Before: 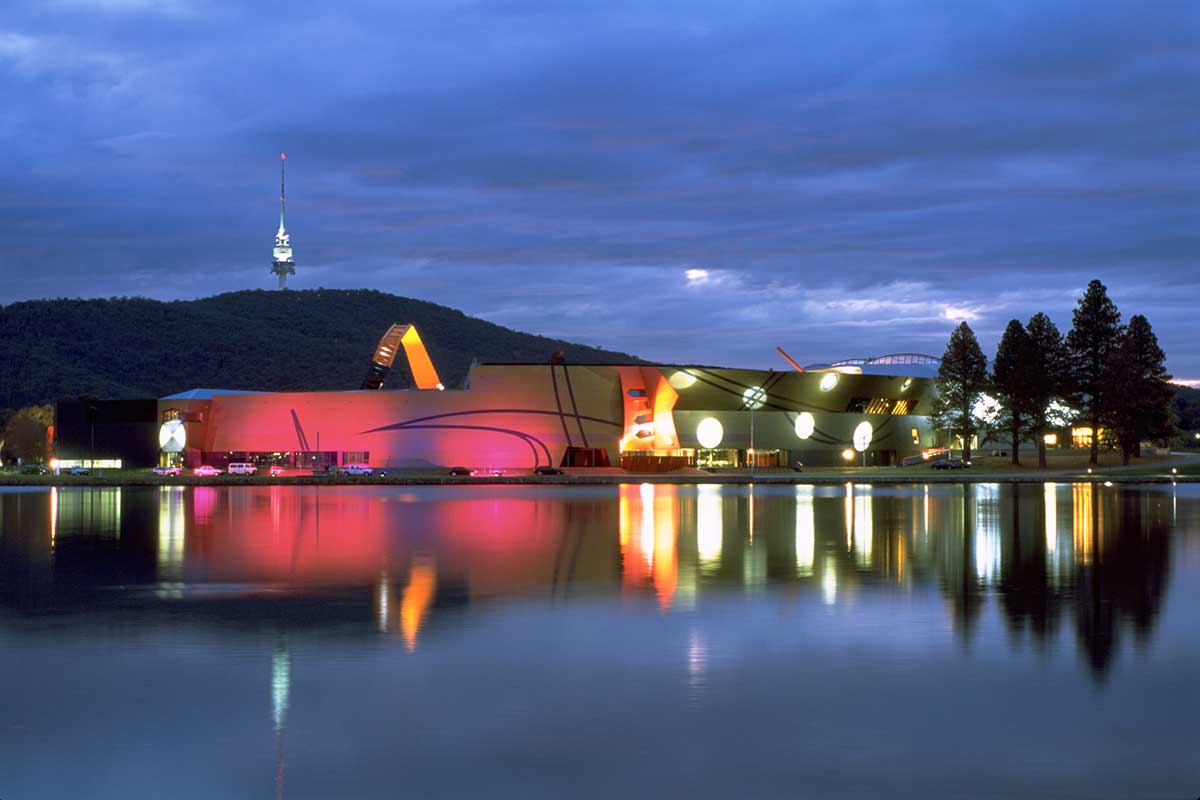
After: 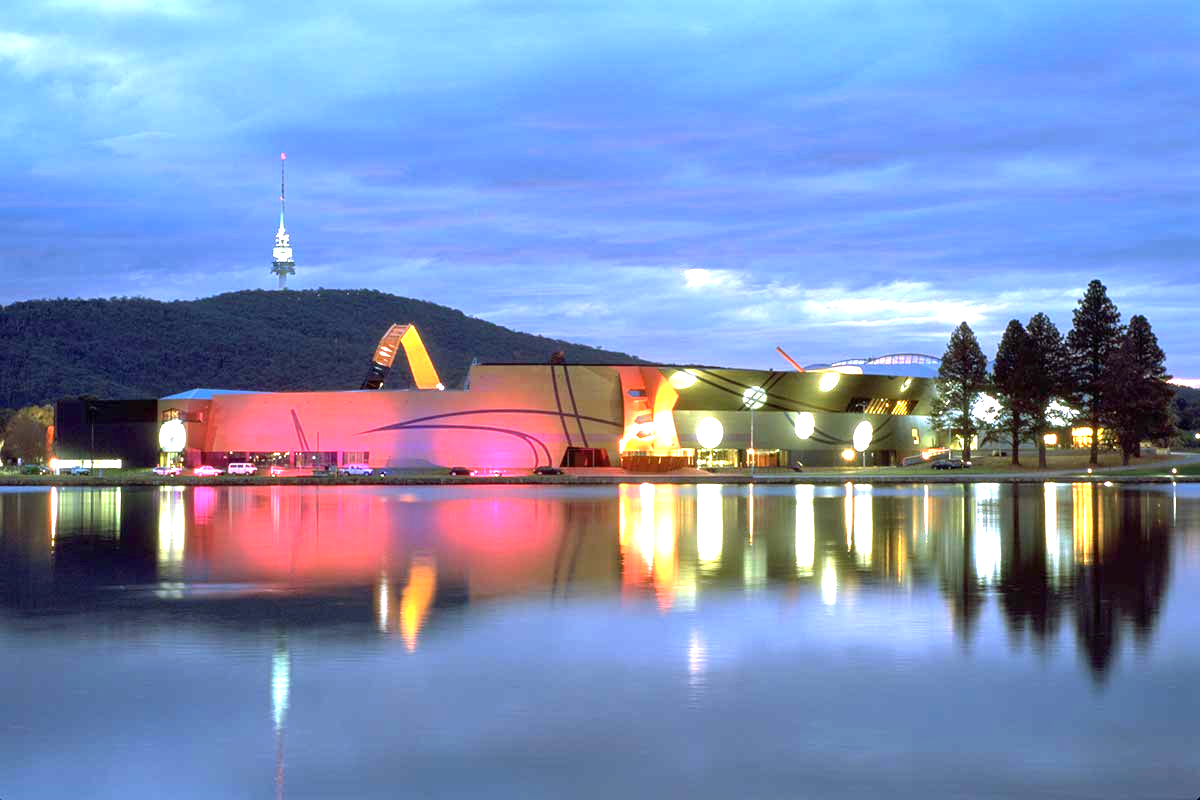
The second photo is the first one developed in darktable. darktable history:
exposure: black level correction 0, exposure 1.4 EV, compensate highlight preservation false
local contrast: mode bilateral grid, contrast 15, coarseness 36, detail 105%, midtone range 0.2
